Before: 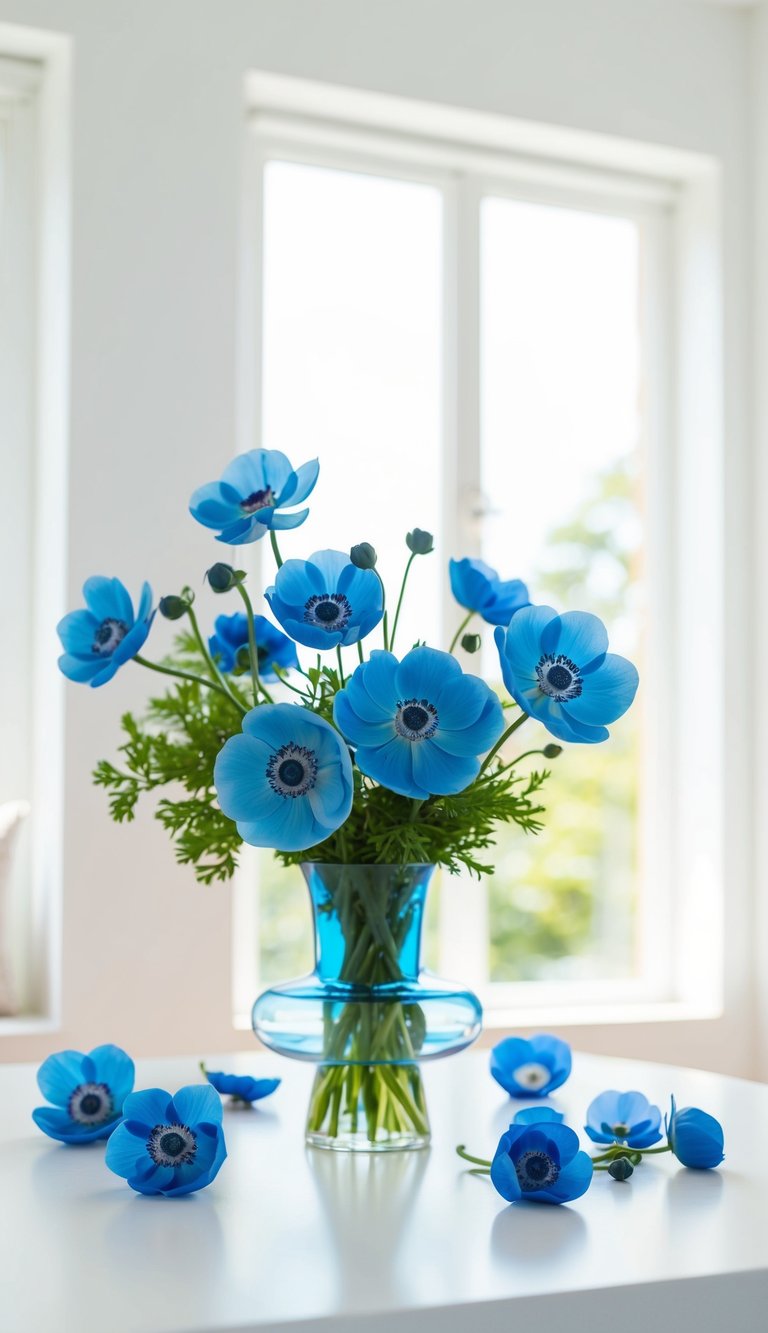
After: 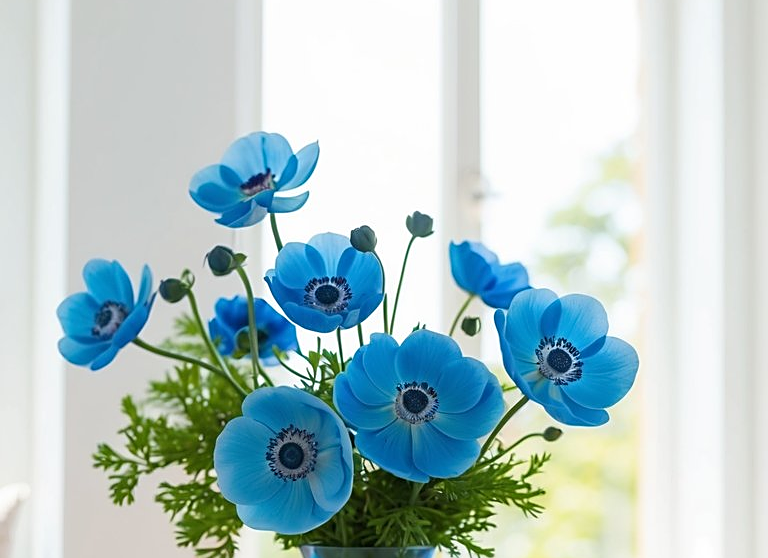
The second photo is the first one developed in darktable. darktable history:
sharpen: on, module defaults
crop and rotate: top 23.84%, bottom 34.294%
